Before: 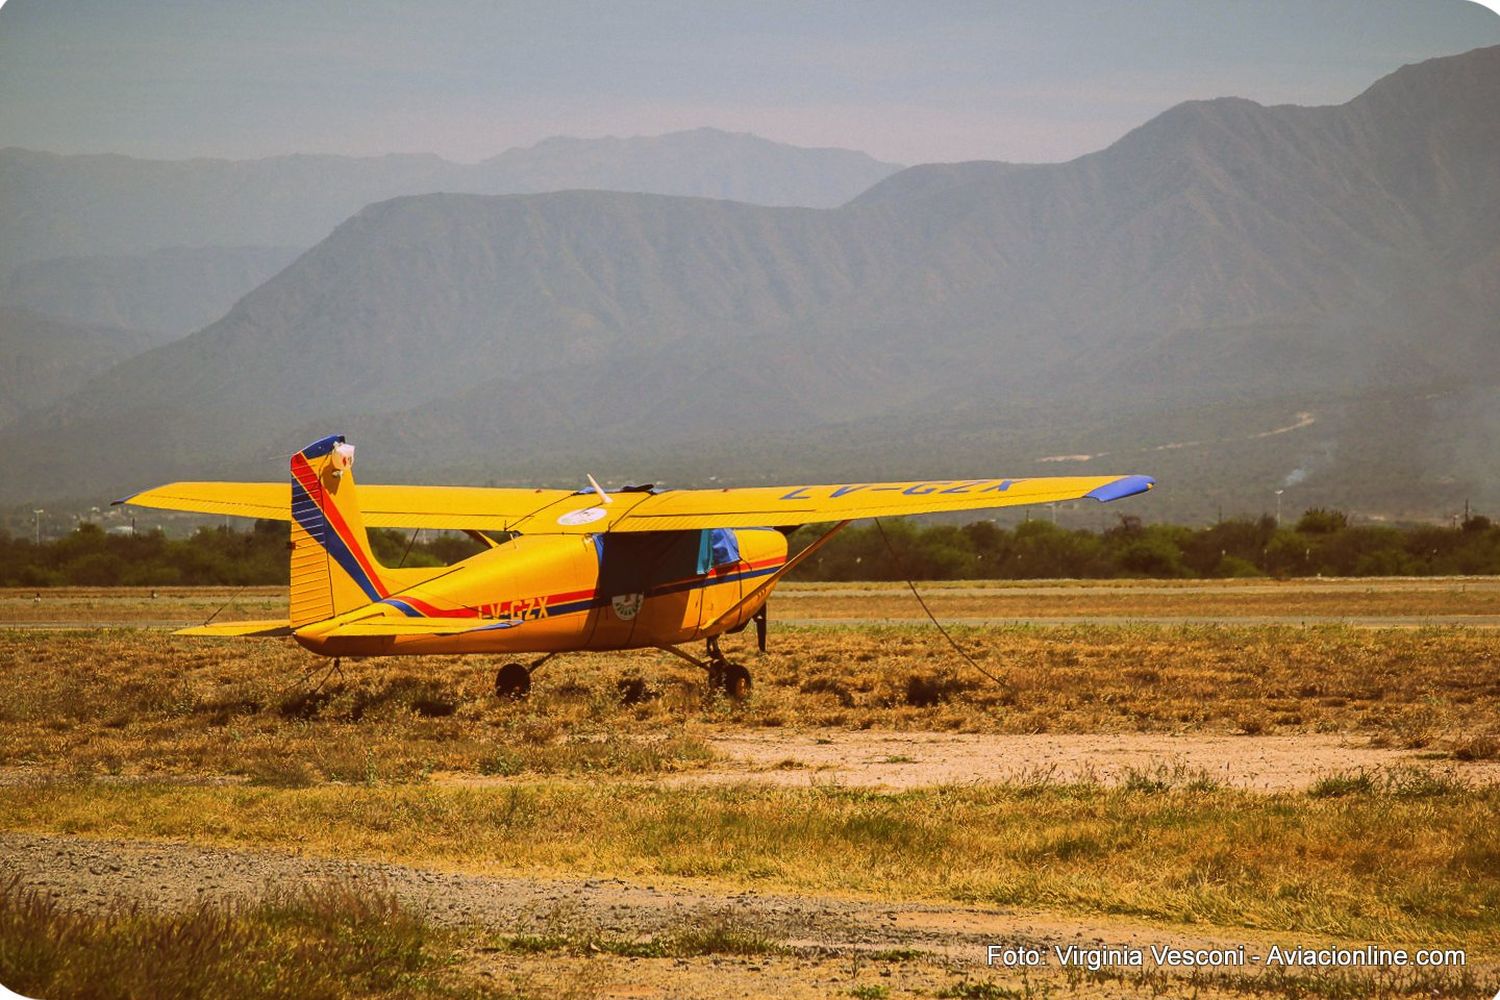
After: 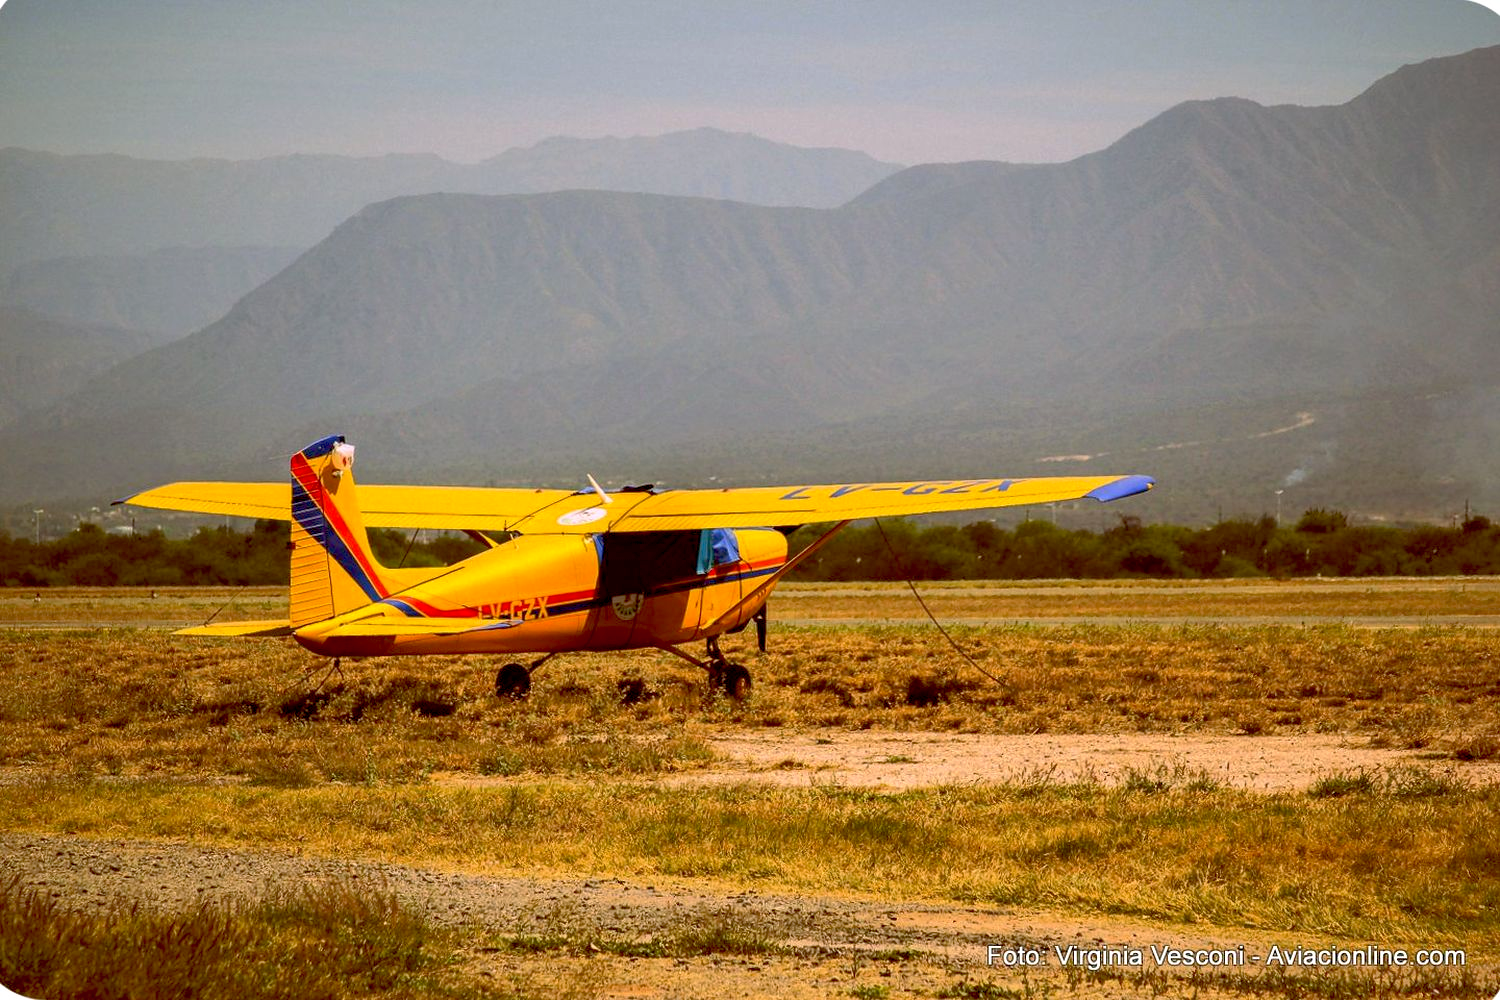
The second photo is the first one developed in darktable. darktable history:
base curve: curves: ch0 [(0.017, 0) (0.425, 0.441) (0.844, 0.933) (1, 1)], preserve colors none
shadows and highlights: shadows 43.06, highlights 6.94
tone equalizer: on, module defaults
